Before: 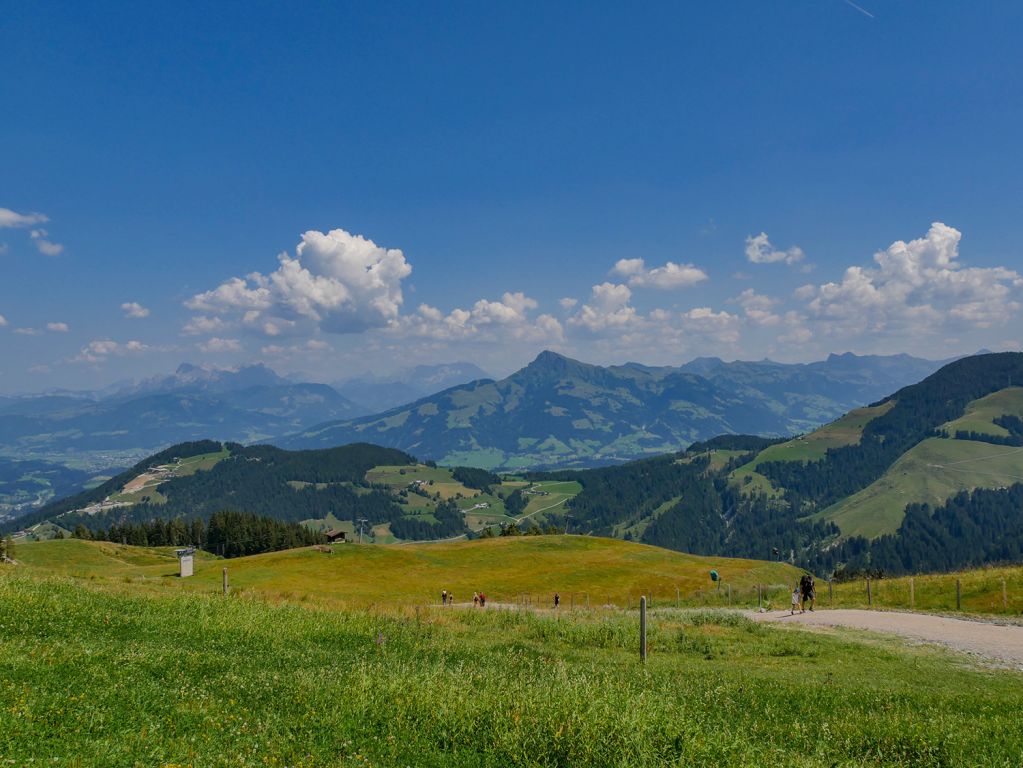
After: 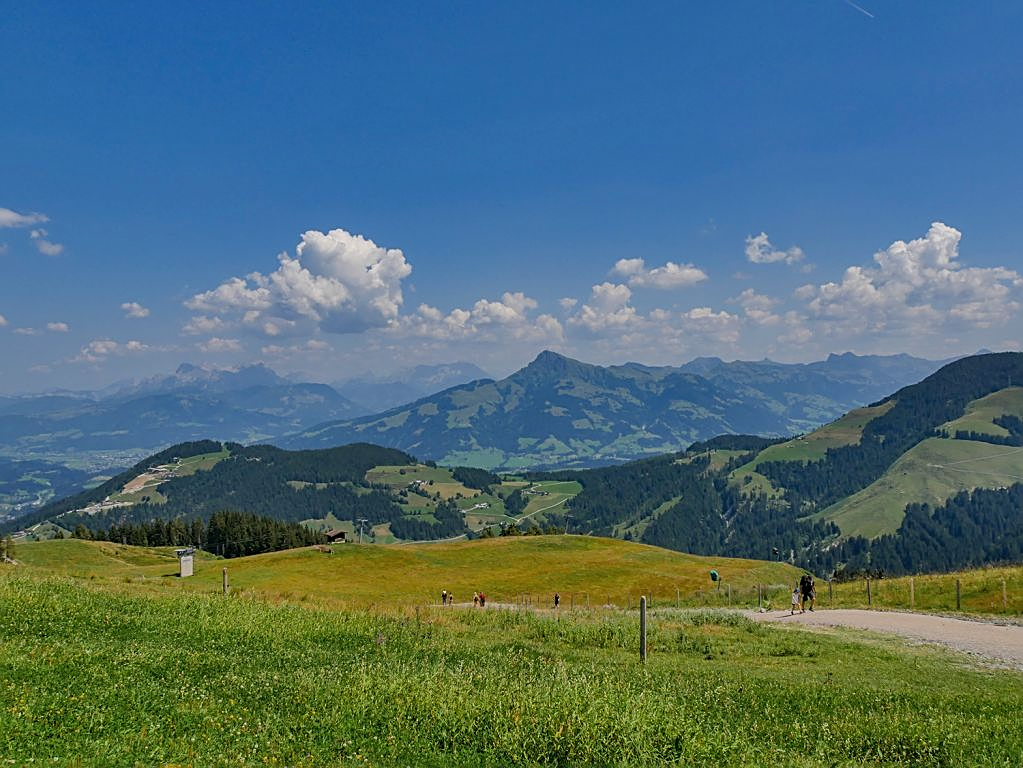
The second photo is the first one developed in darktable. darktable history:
sharpen: amount 0.575
shadows and highlights: shadows 60, soften with gaussian
